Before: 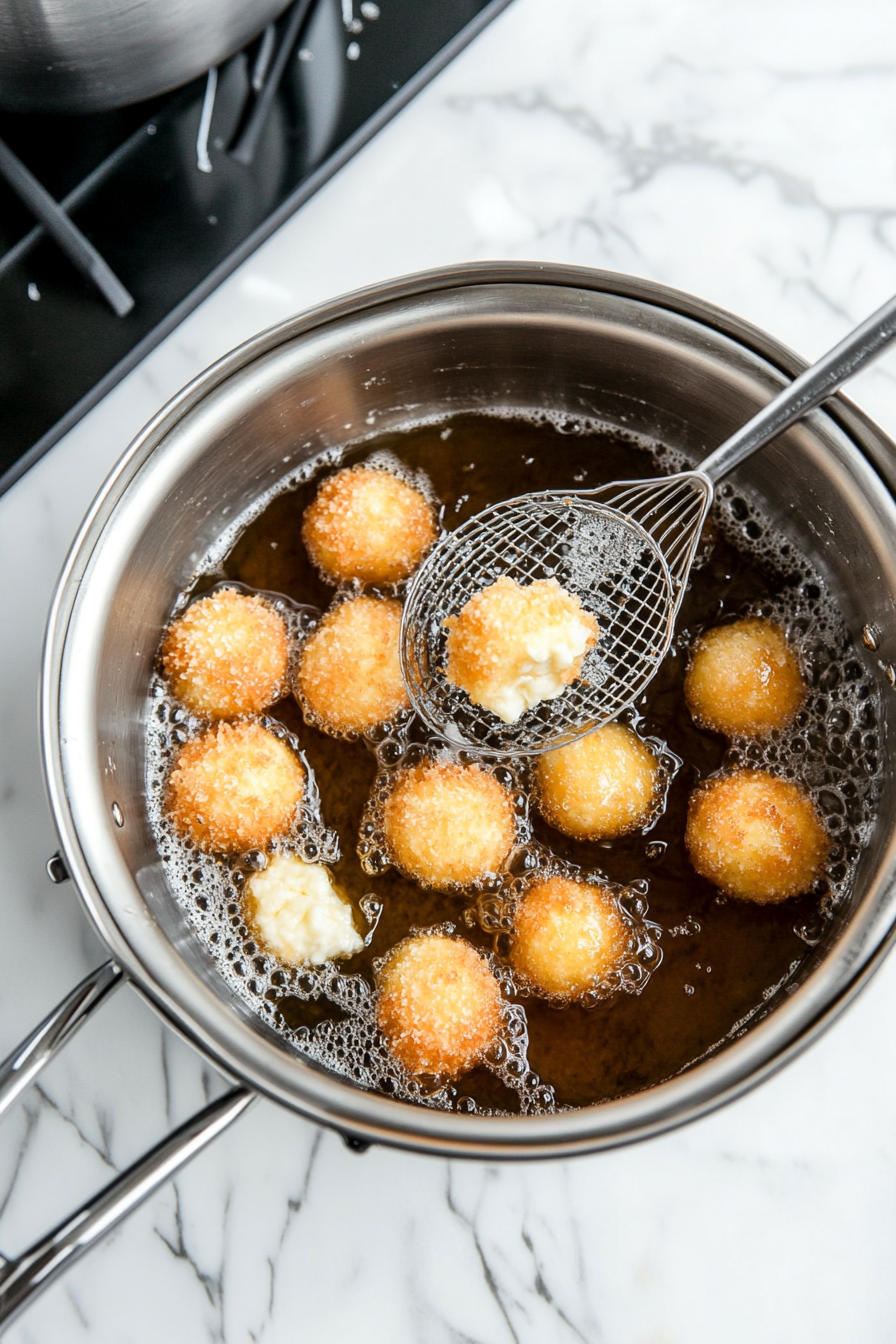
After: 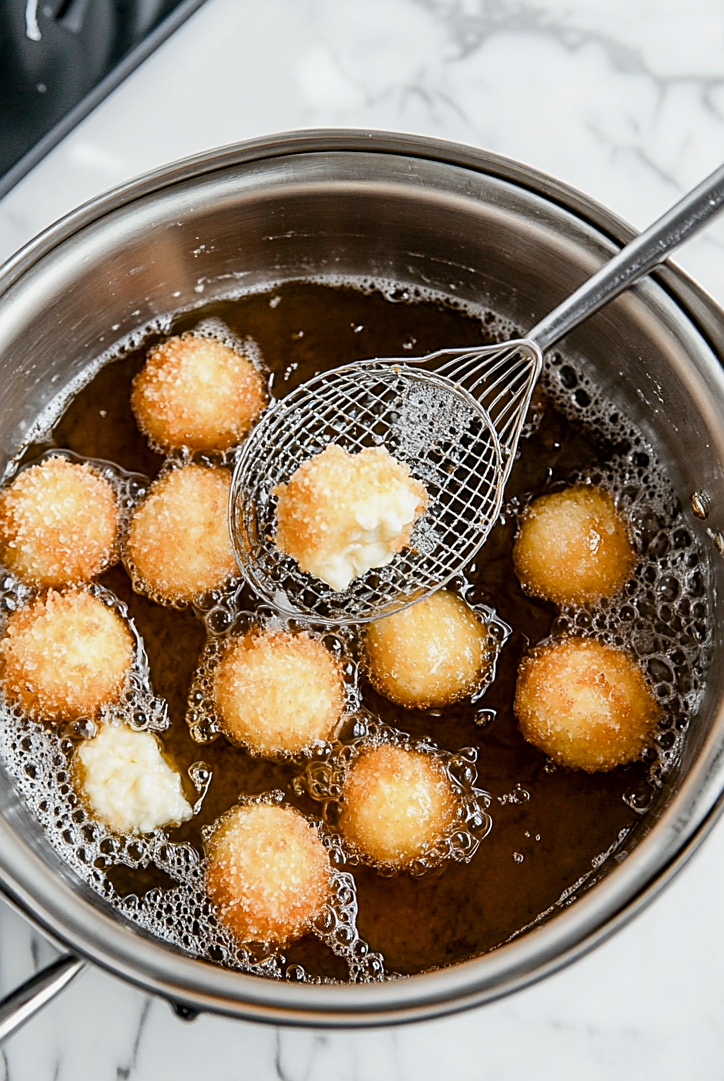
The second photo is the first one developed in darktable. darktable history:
crop: left 19.087%, top 9.84%, bottom 9.666%
shadows and highlights: shadows 37.03, highlights -26.89, soften with gaussian
sharpen: amount 0.546
color balance rgb: perceptual saturation grading › global saturation 14.505%, perceptual saturation grading › highlights -25.802%, perceptual saturation grading › shadows 29.391%, global vibrance -16.387%, contrast -5.927%
